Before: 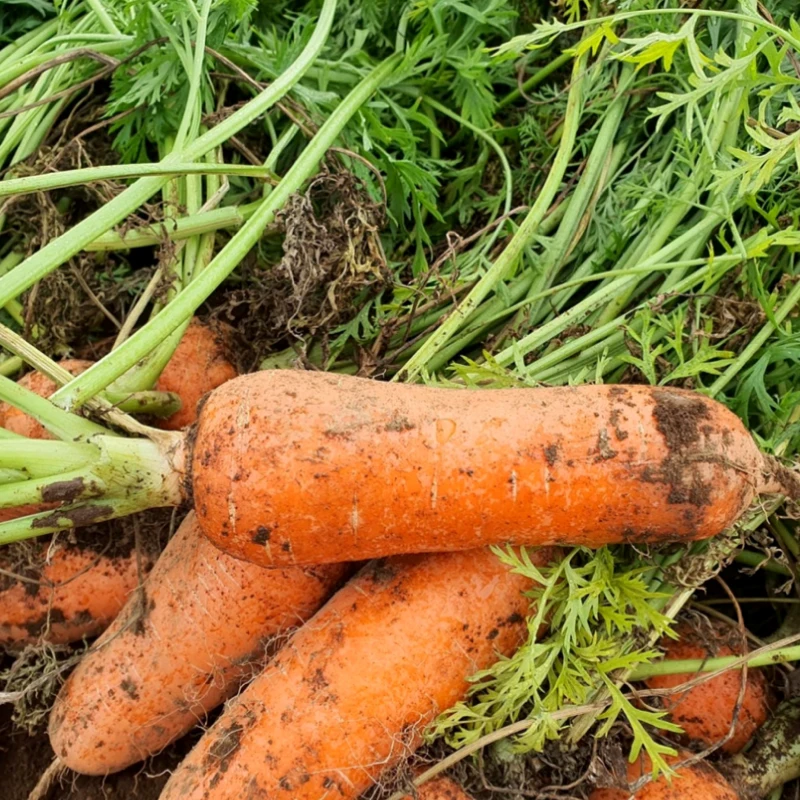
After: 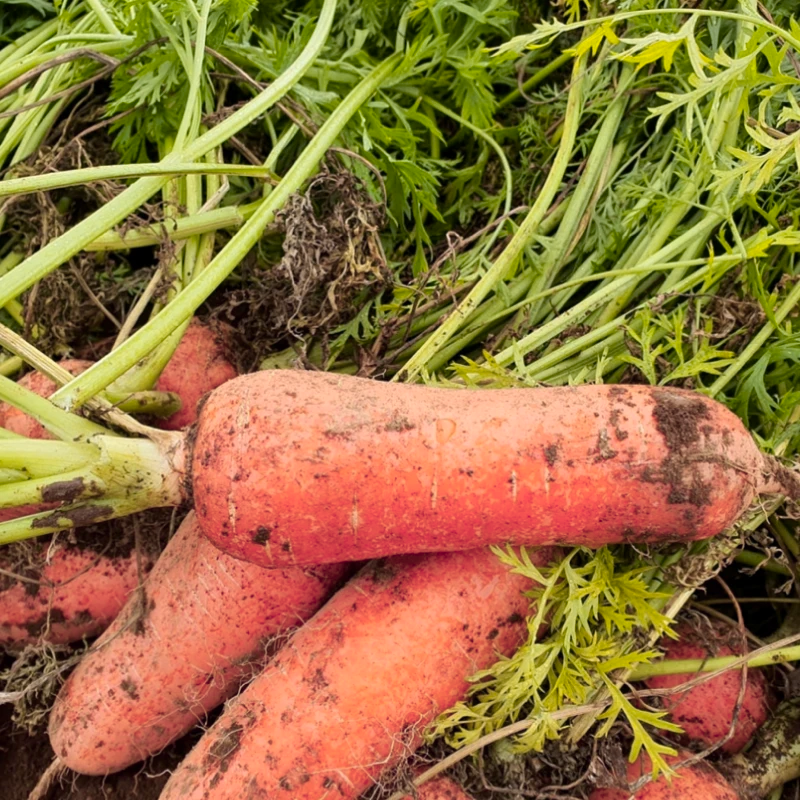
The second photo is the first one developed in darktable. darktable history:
color balance rgb: perceptual saturation grading › global saturation 0.917%, hue shift -11.69°
